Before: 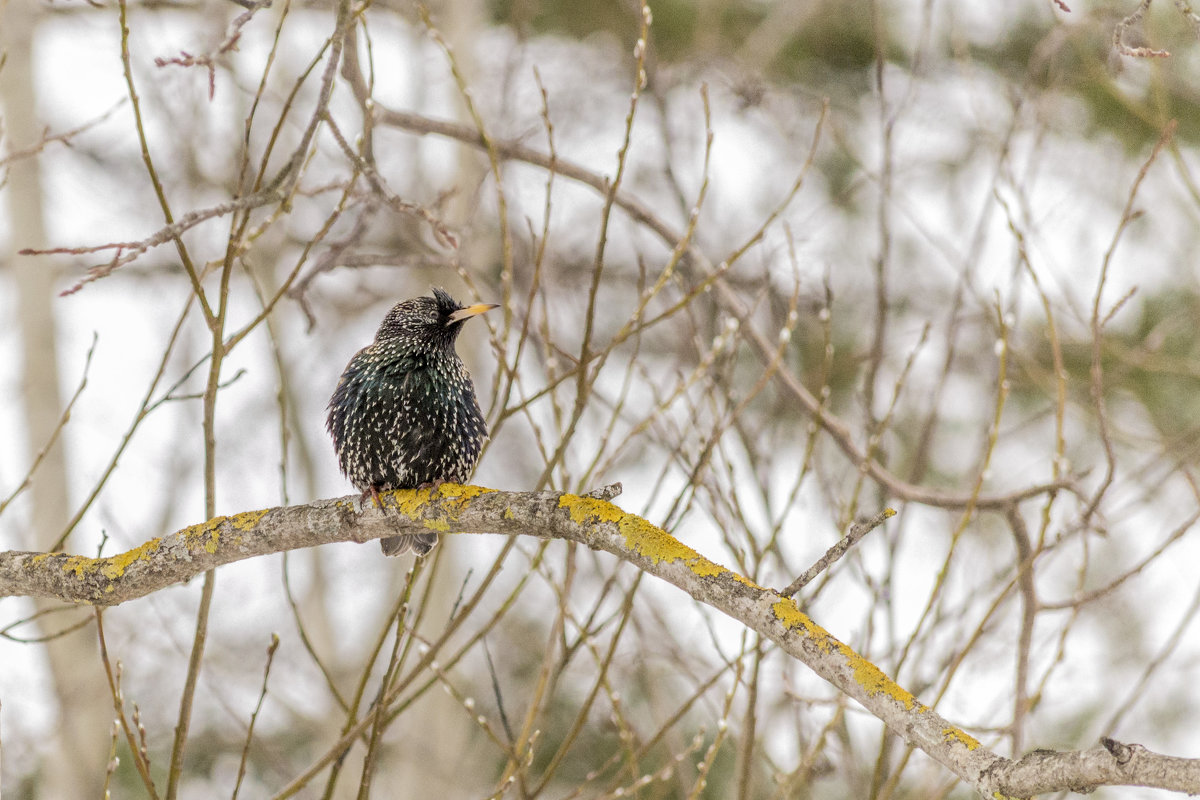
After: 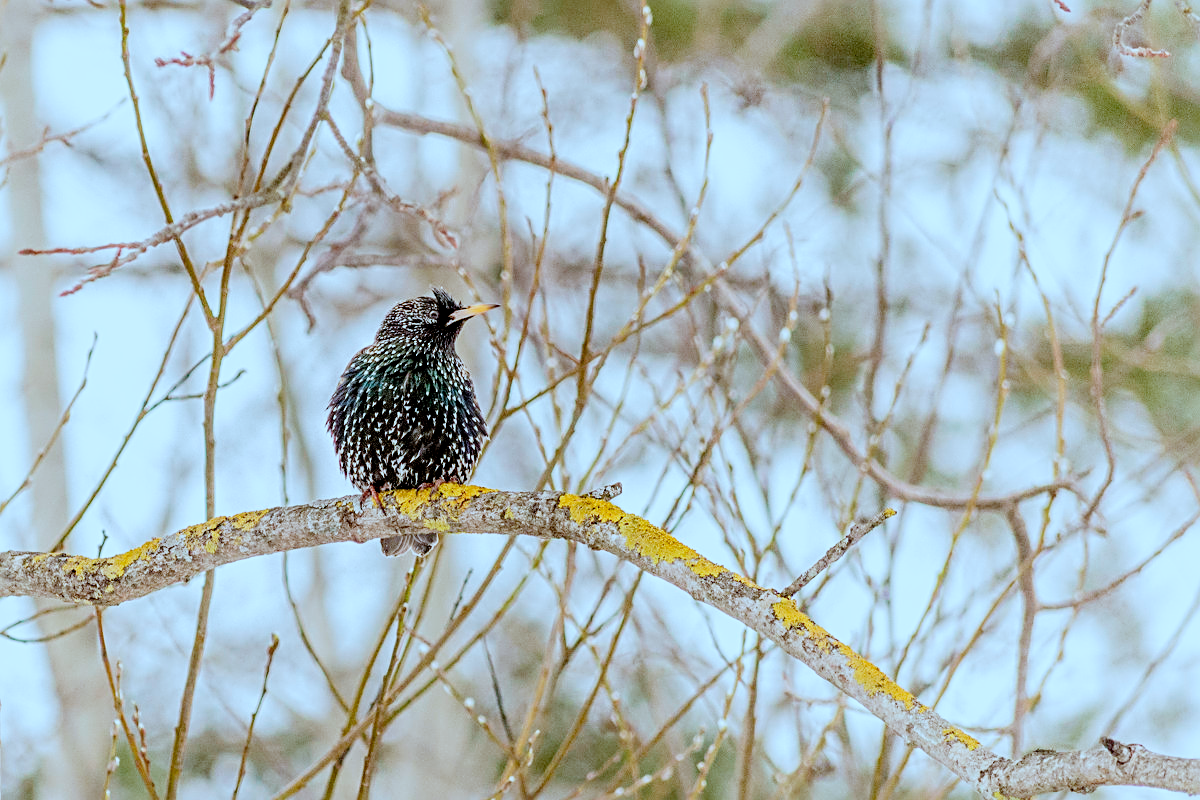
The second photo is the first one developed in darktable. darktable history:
sharpen: radius 2.777
color correction: highlights a* -9.59, highlights b* -20.98
exposure: exposure 0.291 EV, compensate highlight preservation false
filmic rgb: black relative exposure -7.74 EV, white relative exposure 4.4 EV, target black luminance 0%, hardness 3.75, latitude 50.68%, contrast 1.076, highlights saturation mix 9.81%, shadows ↔ highlights balance -0.211%, preserve chrominance no, color science v5 (2021)
